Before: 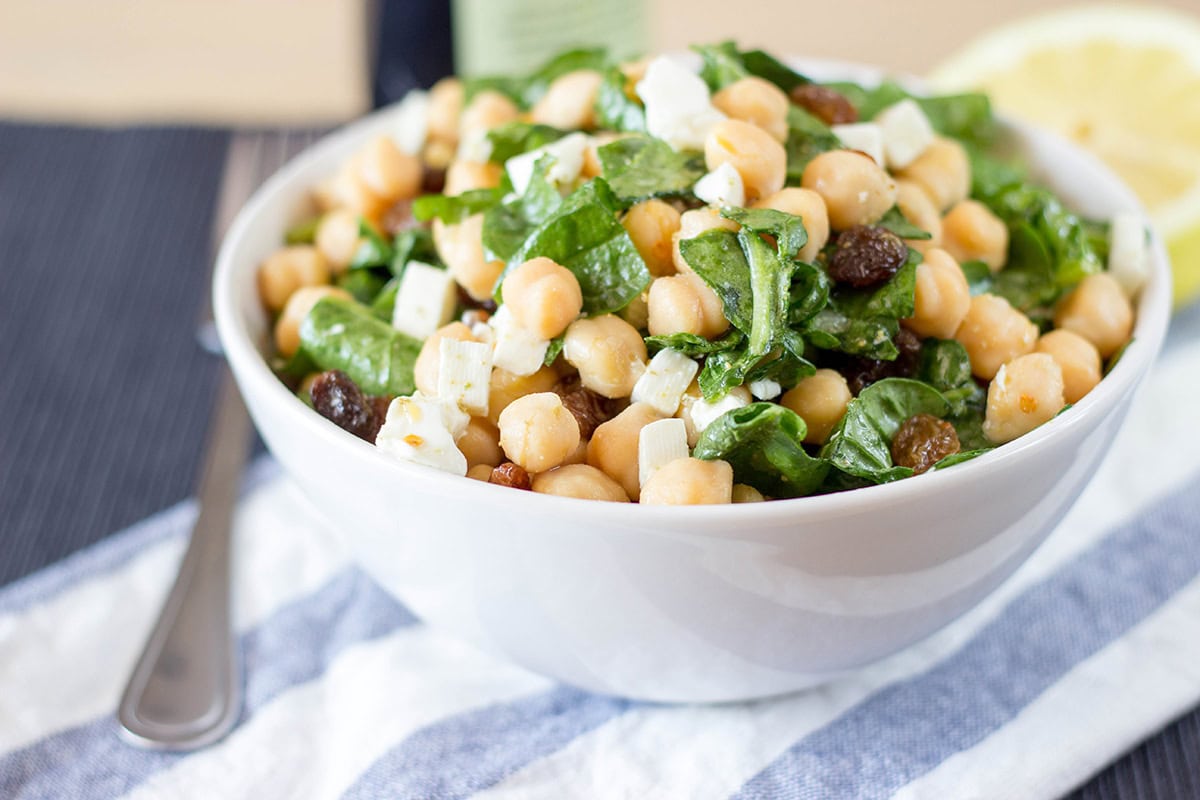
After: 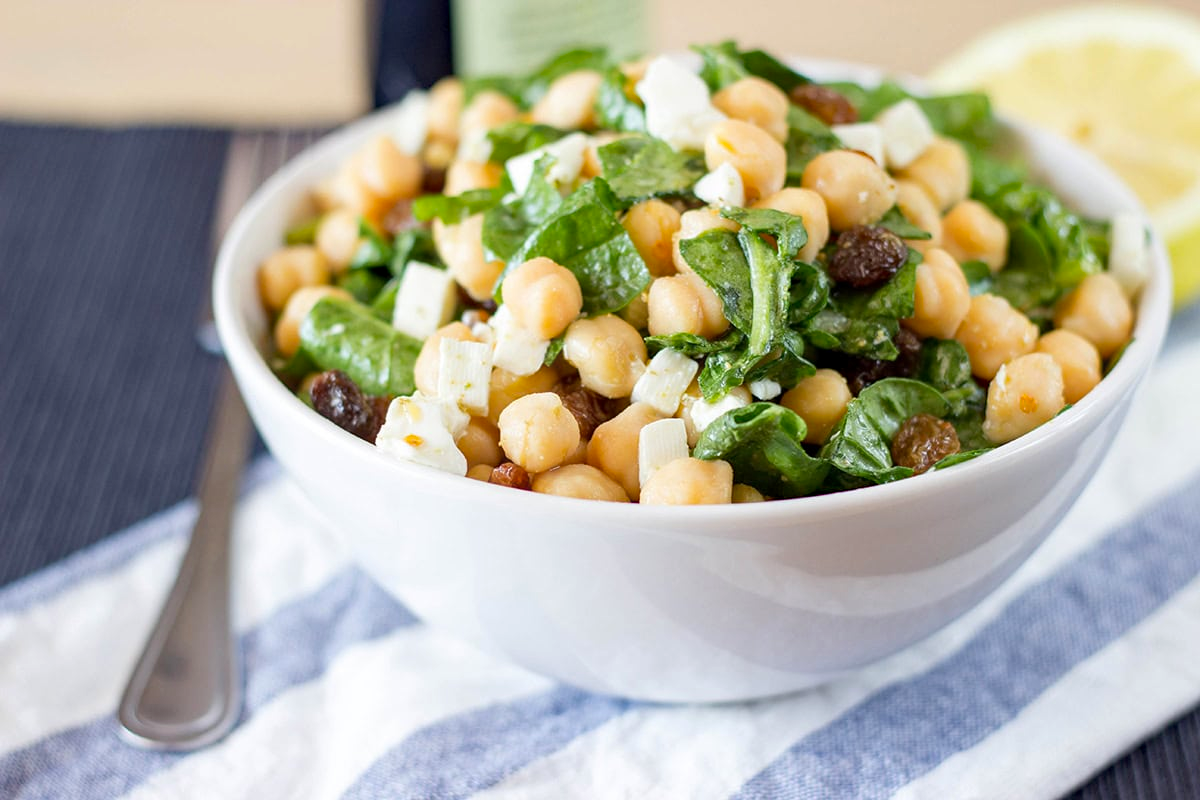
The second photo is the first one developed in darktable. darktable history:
haze removal: strength 0.279, distance 0.256, compatibility mode true, adaptive false
